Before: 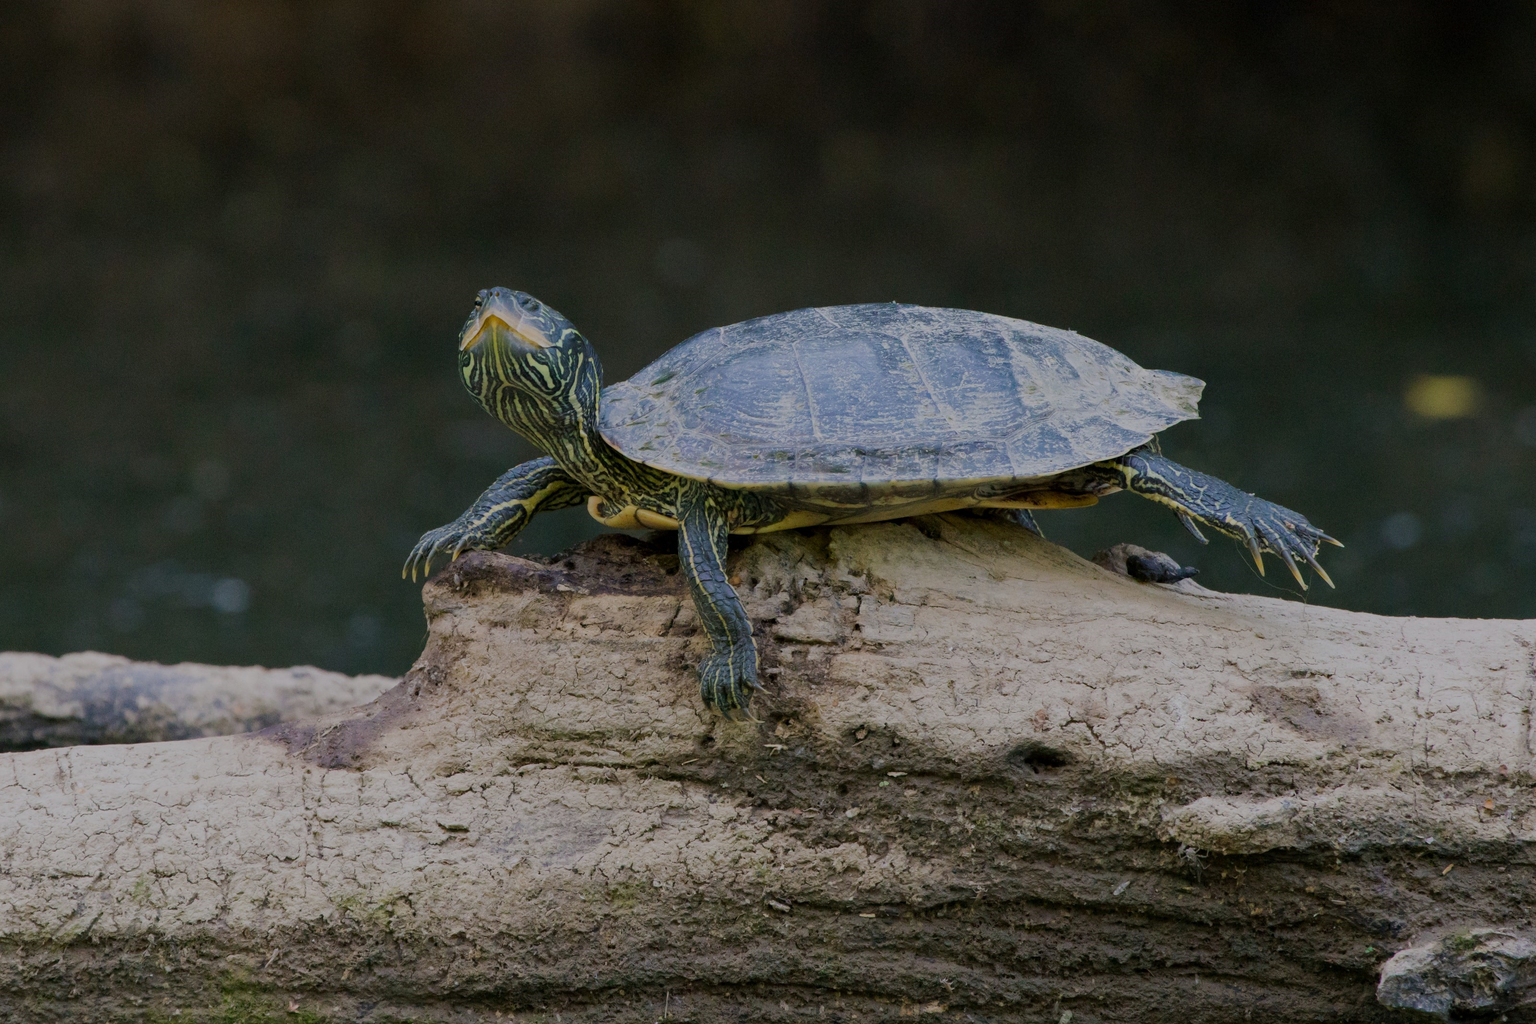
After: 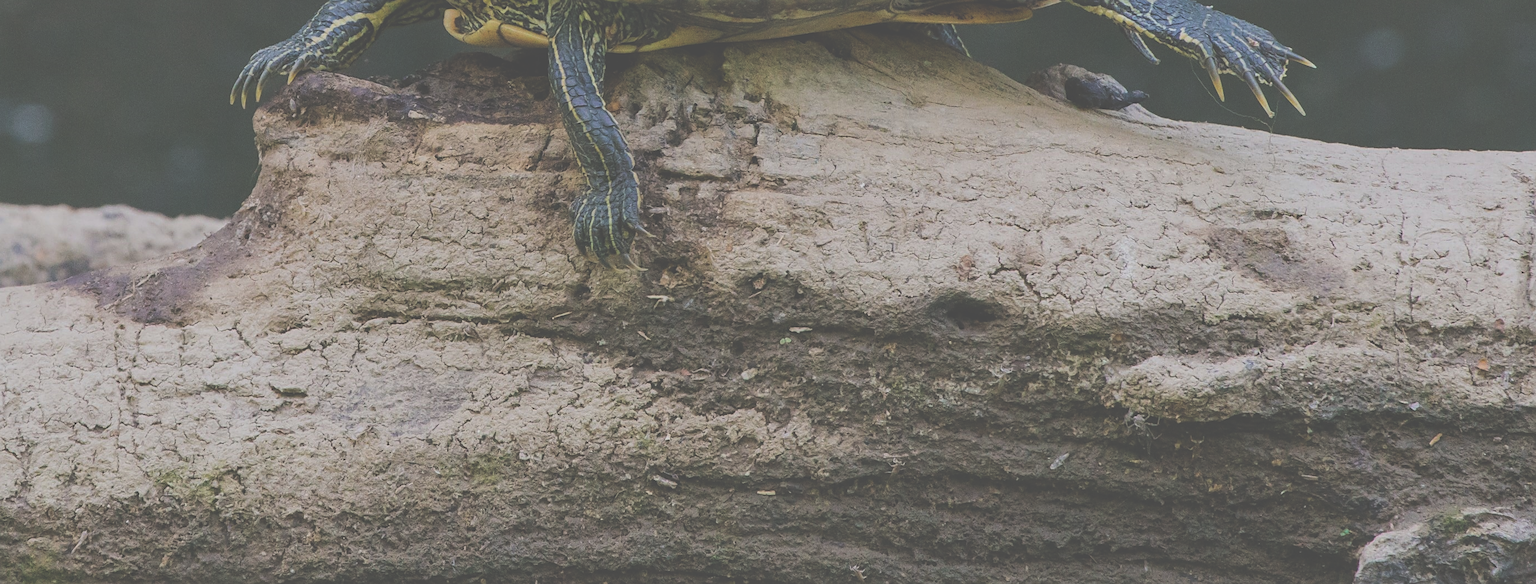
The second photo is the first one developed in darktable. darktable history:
sharpen: on, module defaults
local contrast: on, module defaults
contrast brightness saturation: contrast 0.084, saturation 0.205
exposure: black level correction -0.087, compensate exposure bias true, compensate highlight preservation false
crop and rotate: left 13.275%, top 47.751%, bottom 2.733%
